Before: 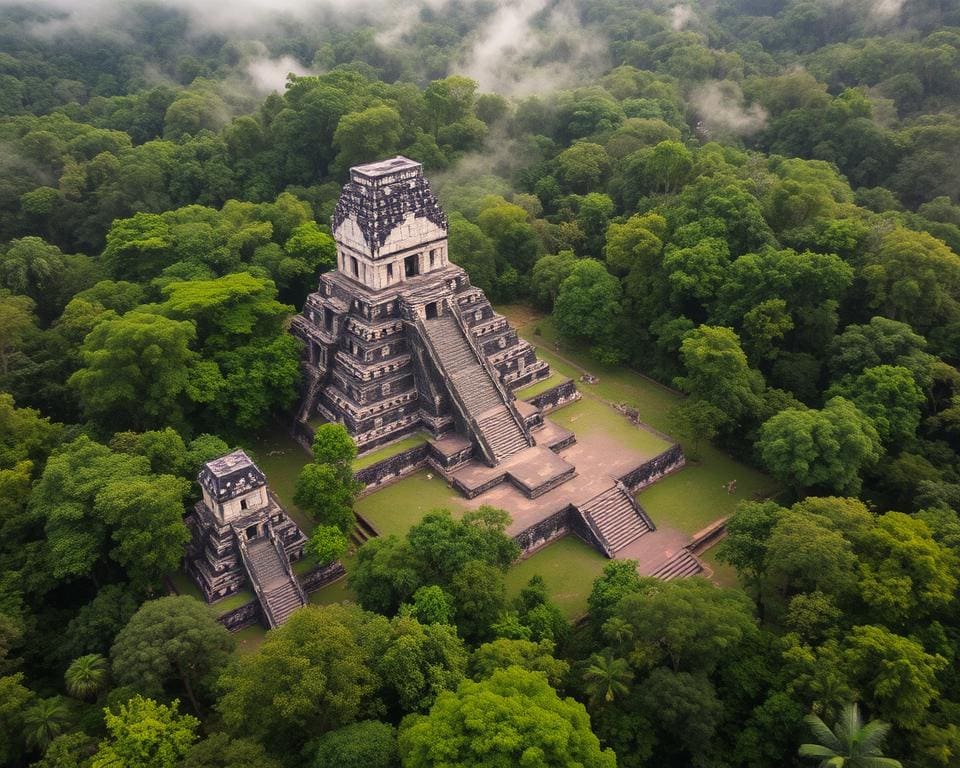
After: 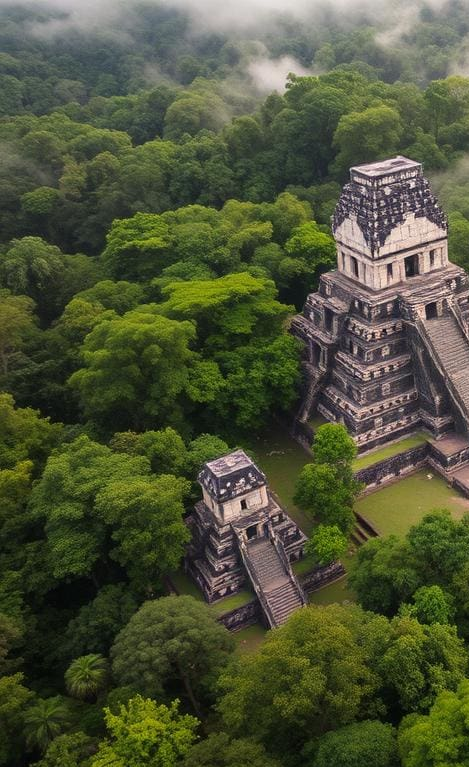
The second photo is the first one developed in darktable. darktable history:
crop and rotate: left 0.059%, top 0%, right 51.047%
